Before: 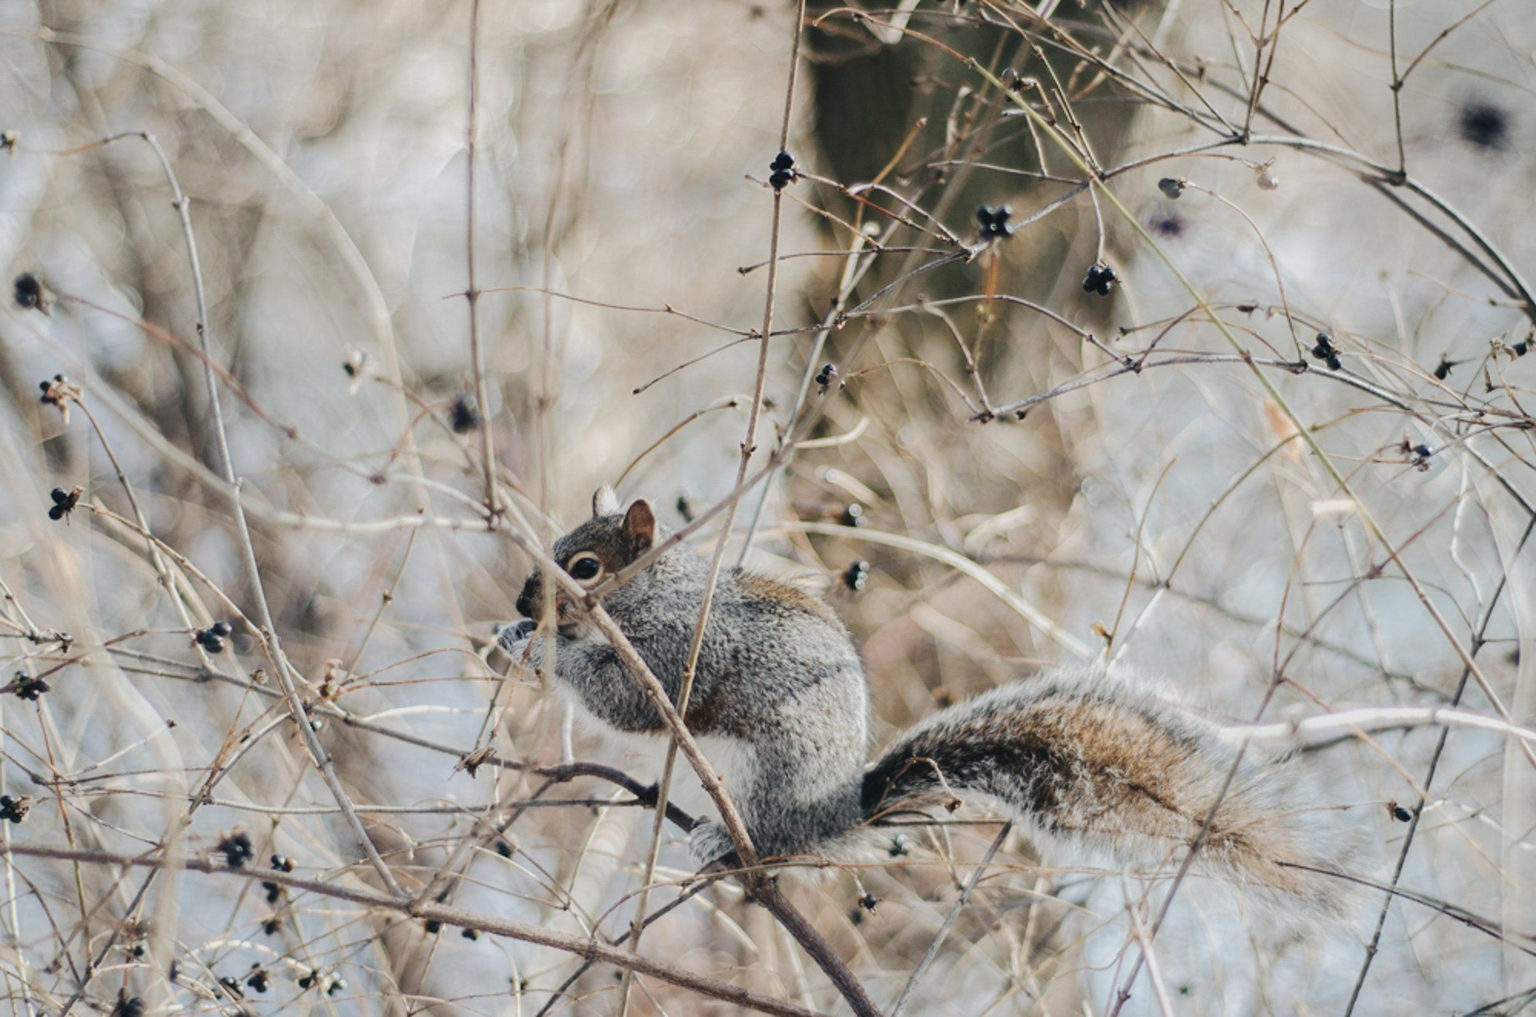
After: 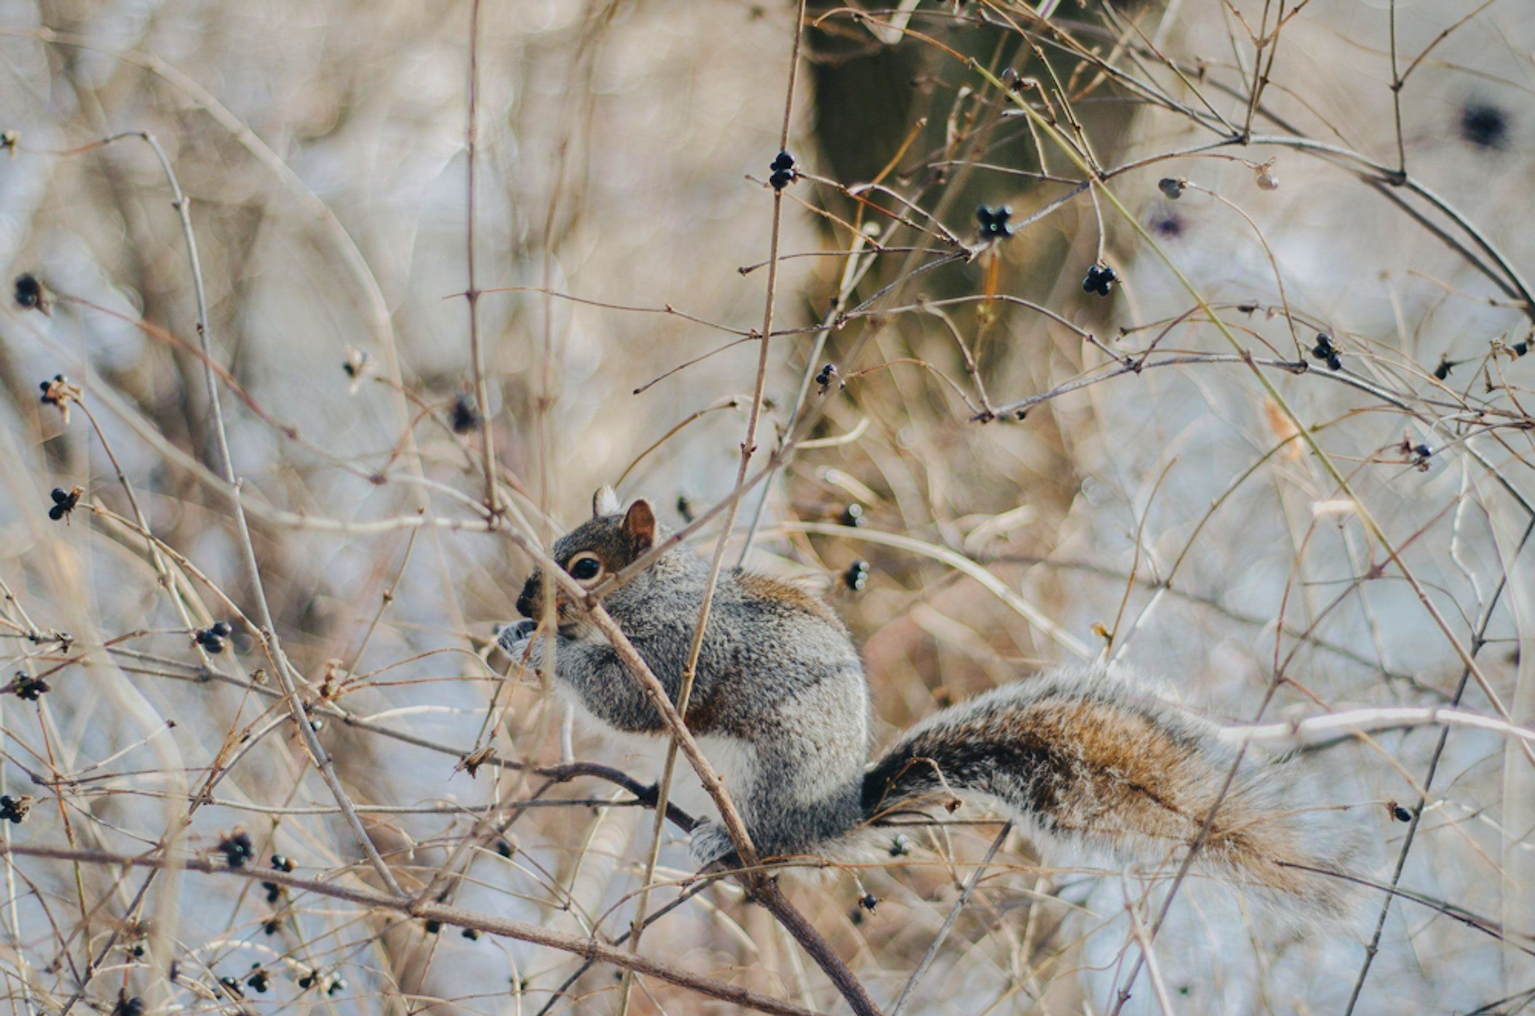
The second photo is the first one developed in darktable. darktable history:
color balance rgb: perceptual saturation grading › global saturation 30%, global vibrance 20%
shadows and highlights: shadows -20, white point adjustment -2, highlights -35
